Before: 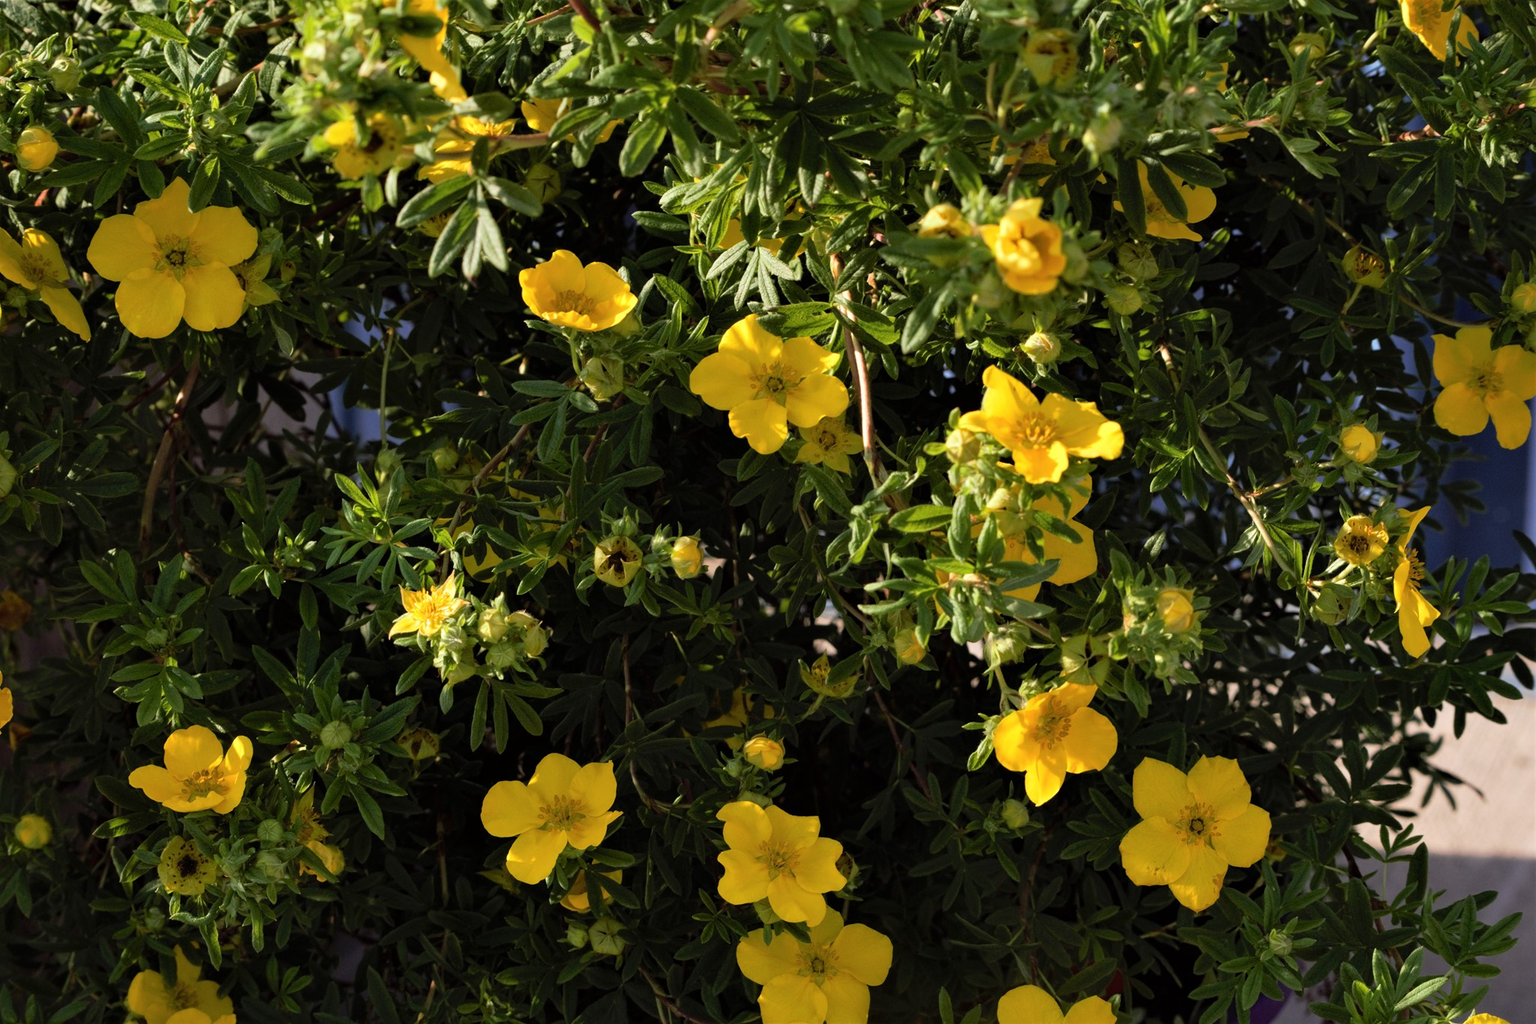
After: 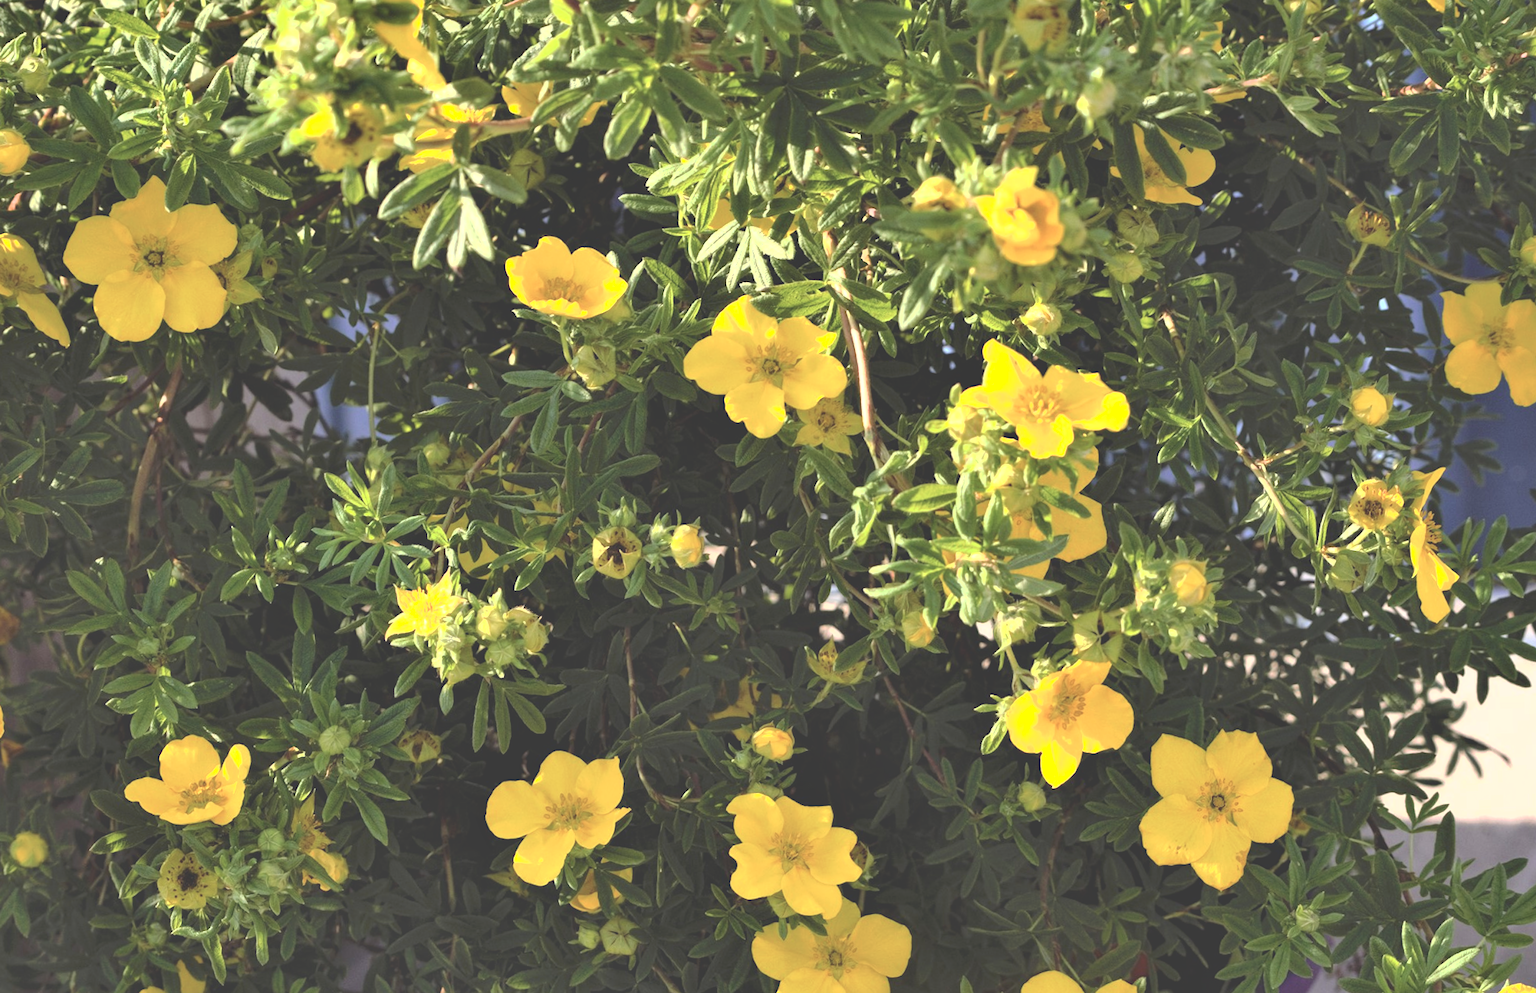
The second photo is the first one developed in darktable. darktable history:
rotate and perspective: rotation -2°, crop left 0.022, crop right 0.978, crop top 0.049, crop bottom 0.951
exposure: black level correction 0, exposure 1 EV, compensate highlight preservation false
shadows and highlights: highlights color adjustment 0%, low approximation 0.01, soften with gaussian
tone curve: curves: ch0 [(0, 0) (0.003, 0.238) (0.011, 0.238) (0.025, 0.242) (0.044, 0.256) (0.069, 0.277) (0.1, 0.294) (0.136, 0.315) (0.177, 0.345) (0.224, 0.379) (0.277, 0.419) (0.335, 0.463) (0.399, 0.511) (0.468, 0.566) (0.543, 0.627) (0.623, 0.687) (0.709, 0.75) (0.801, 0.824) (0.898, 0.89) (1, 1)], preserve colors none
